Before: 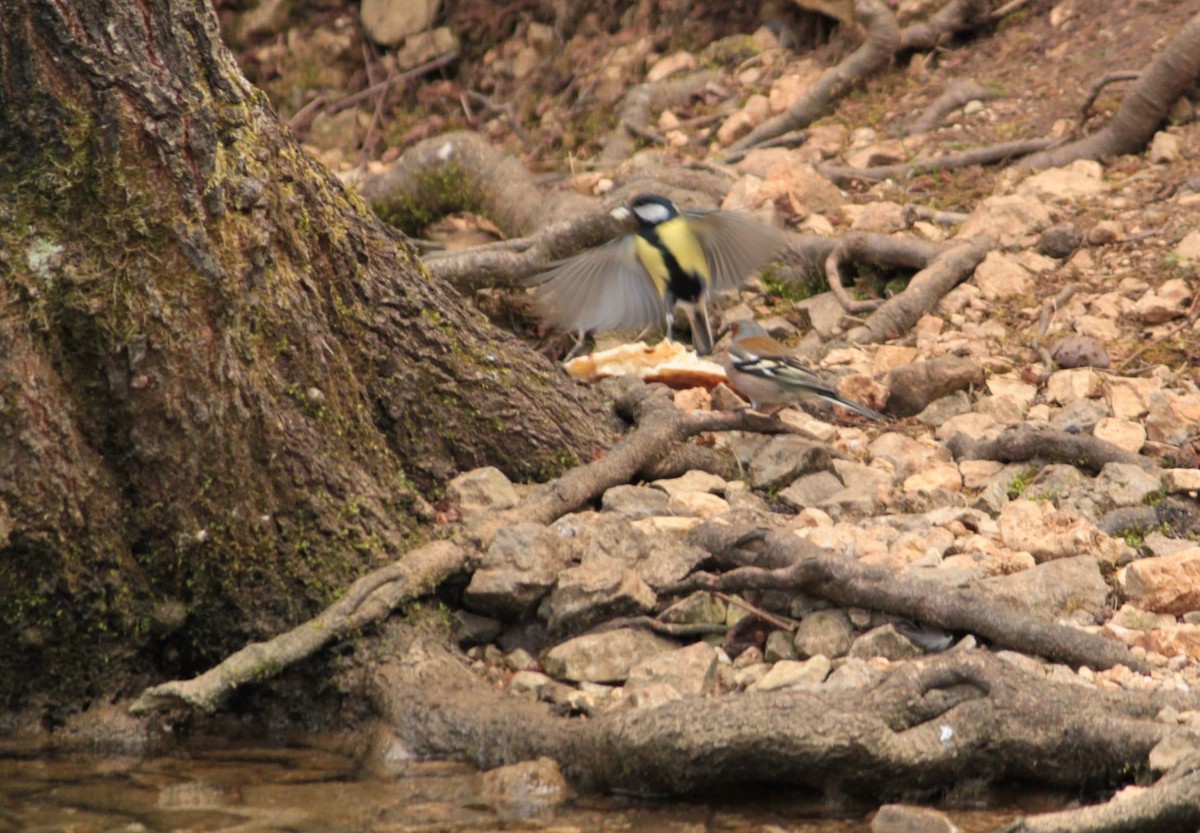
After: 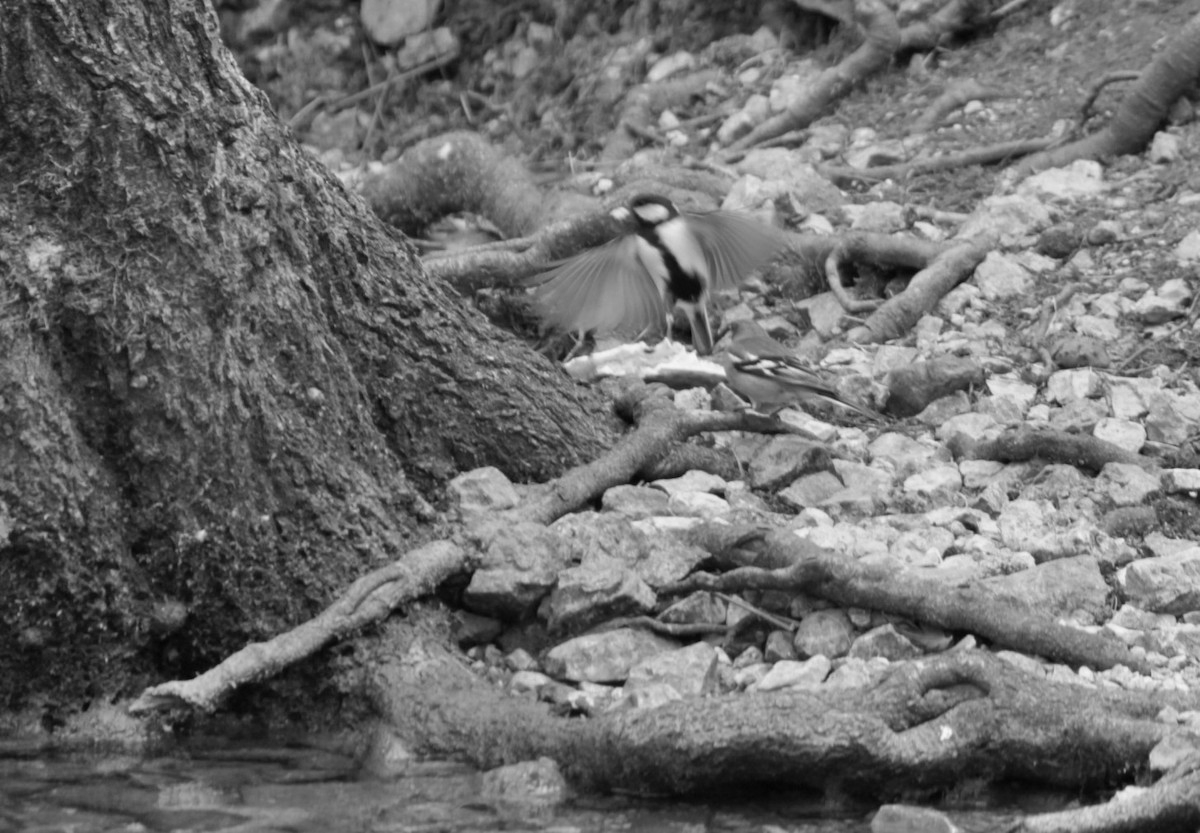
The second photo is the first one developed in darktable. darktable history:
monochrome: on, module defaults
white balance: red 0.974, blue 1.044
shadows and highlights: shadows color adjustment 97.66%, soften with gaussian
